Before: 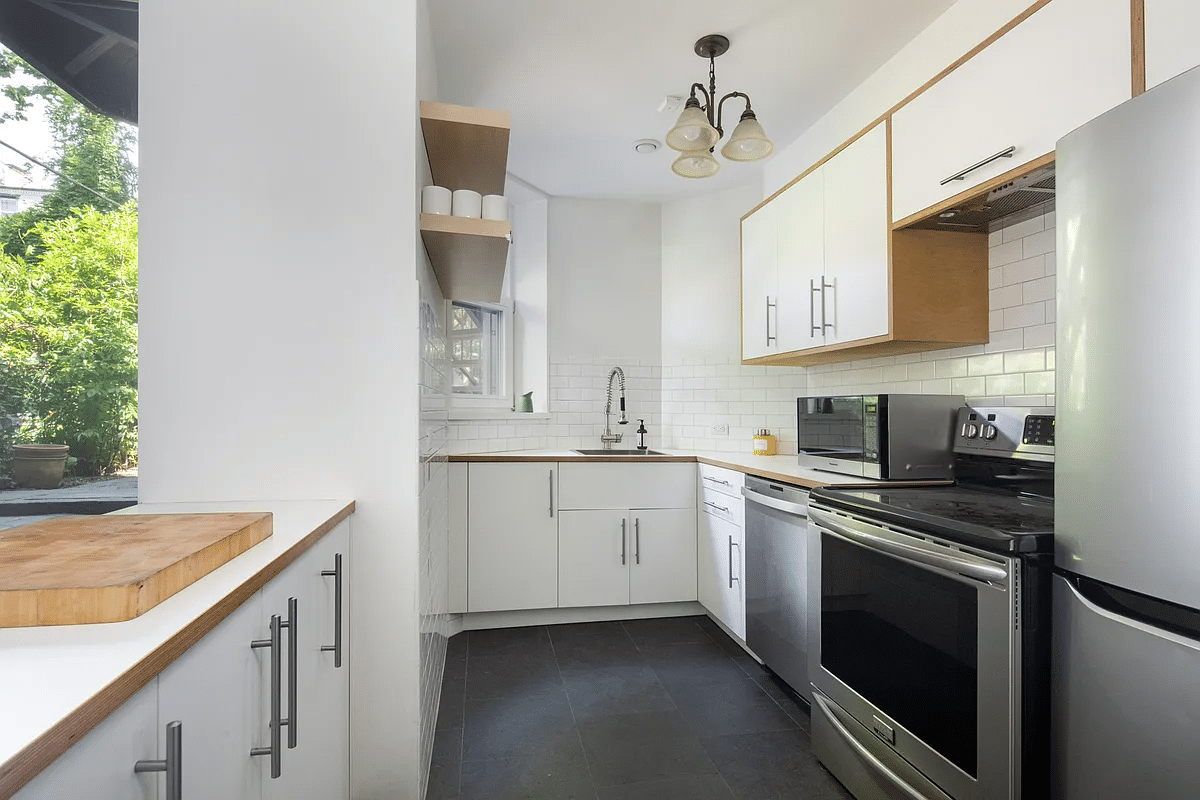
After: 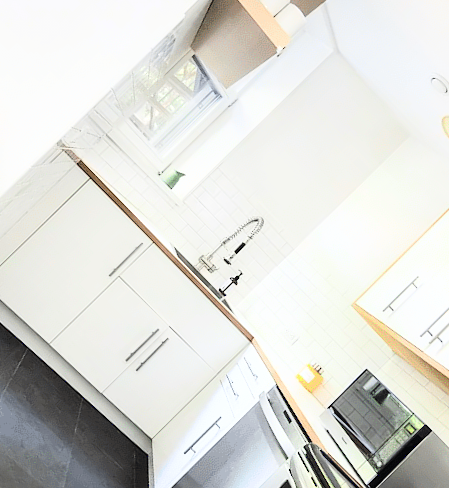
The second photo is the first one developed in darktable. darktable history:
base curve: curves: ch0 [(0, 0.003) (0.001, 0.002) (0.006, 0.004) (0.02, 0.022) (0.048, 0.086) (0.094, 0.234) (0.162, 0.431) (0.258, 0.629) (0.385, 0.8) (0.548, 0.918) (0.751, 0.988) (1, 1)]
crop and rotate: angle -45.62°, top 16.381%, right 0.859%, bottom 11.754%
